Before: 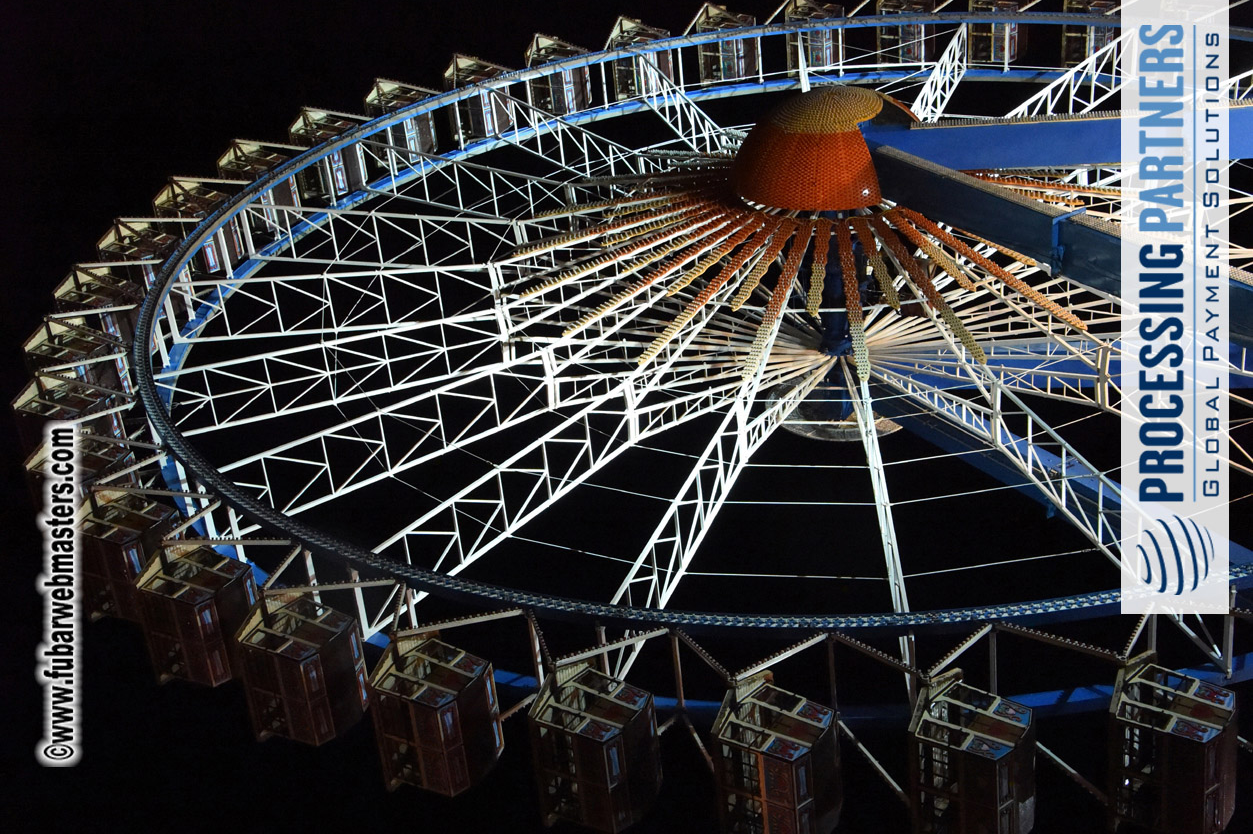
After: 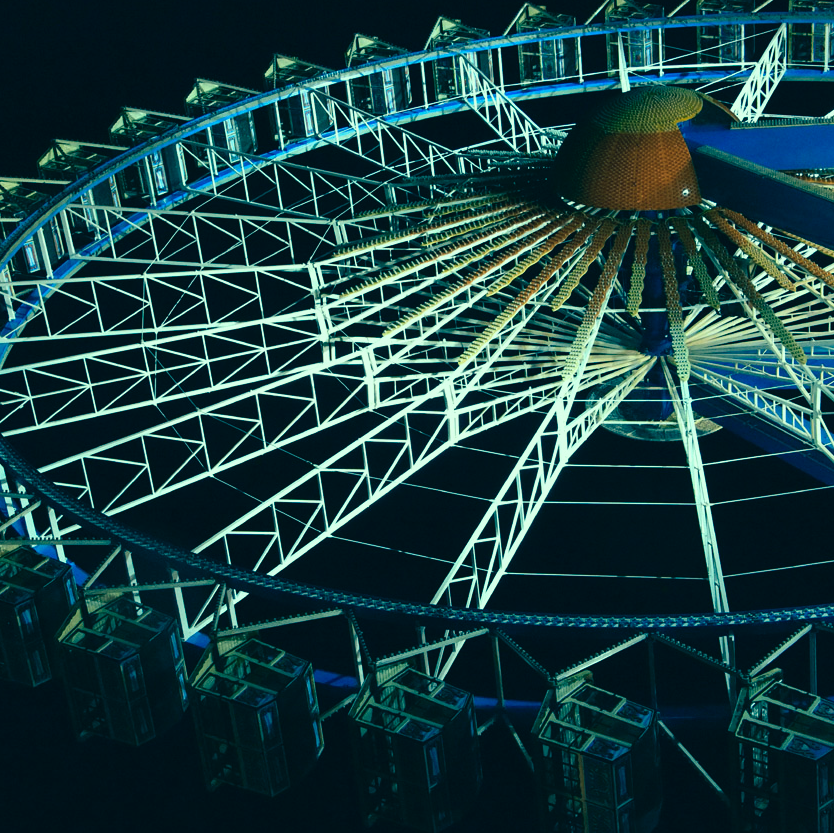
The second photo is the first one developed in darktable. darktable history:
crop and rotate: left 14.403%, right 18.987%
color correction: highlights a* -19.85, highlights b* 9.8, shadows a* -20.08, shadows b* -11.48
color balance rgb: shadows lift › luminance -28.435%, shadows lift › chroma 9.968%, shadows lift › hue 228.89°, perceptual saturation grading › global saturation 0.868%
